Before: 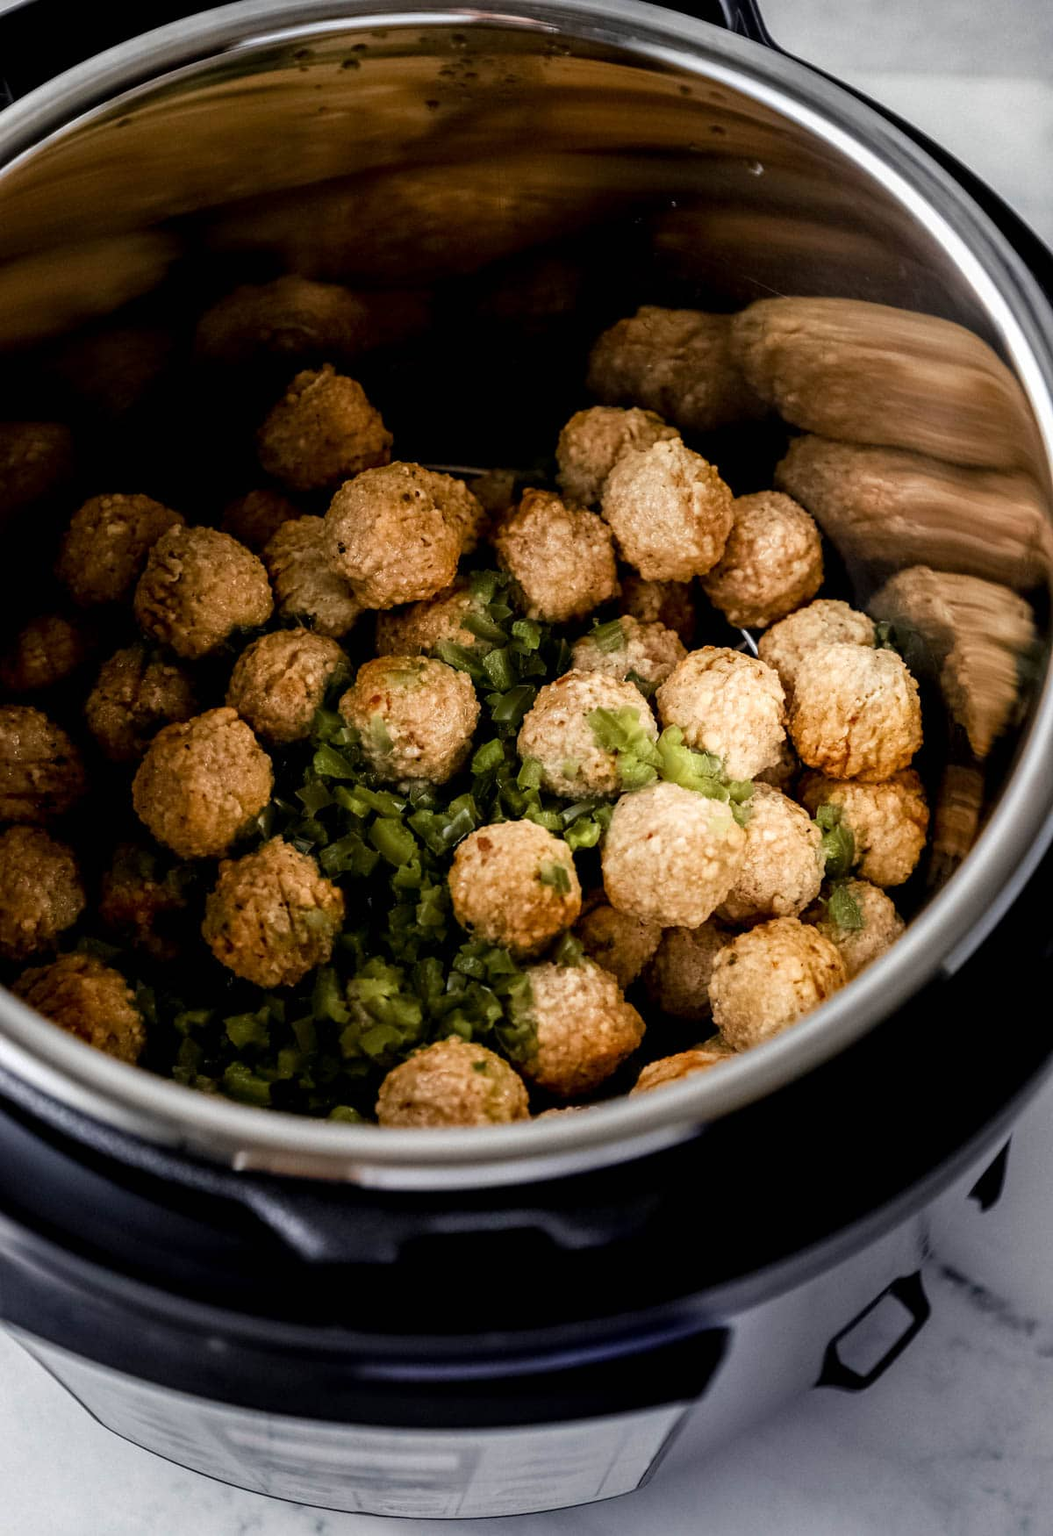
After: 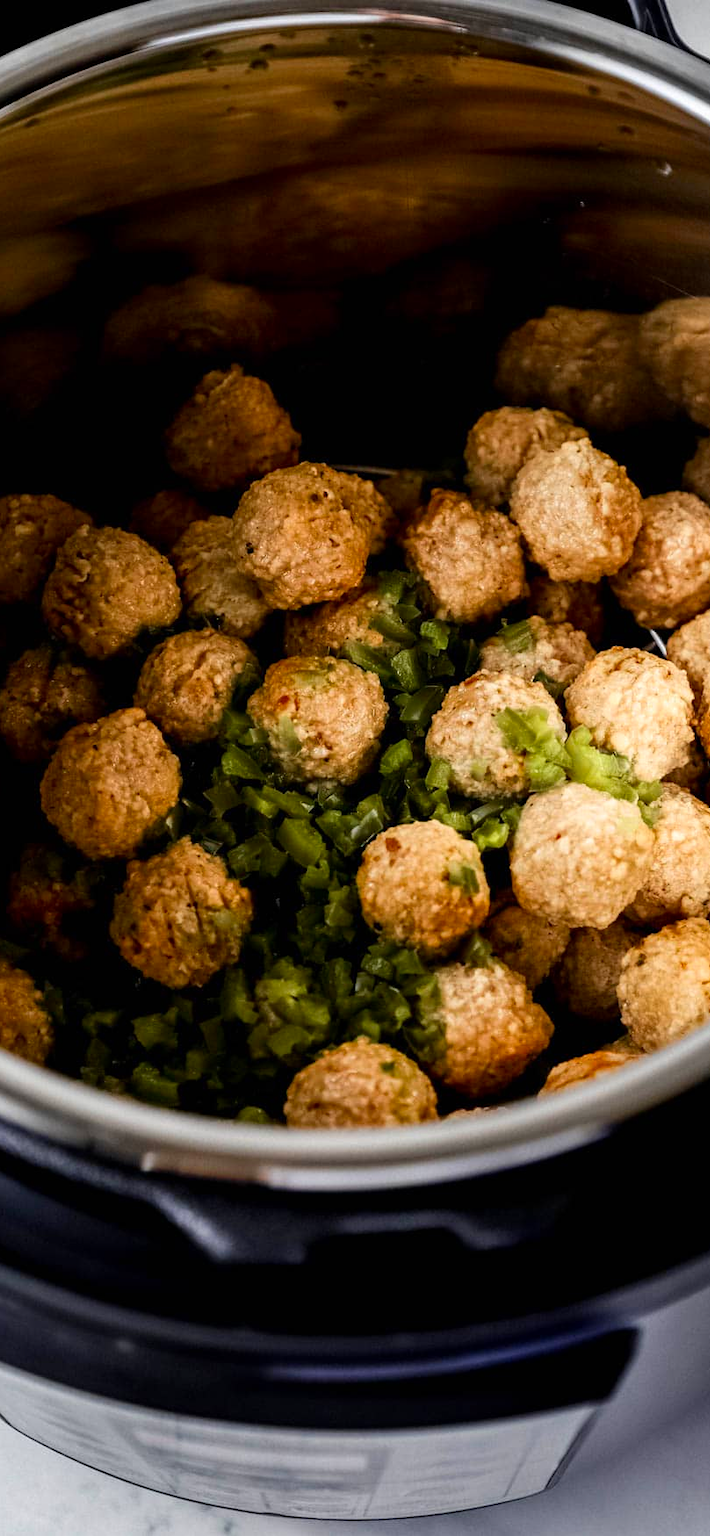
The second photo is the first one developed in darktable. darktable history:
crop and rotate: left 8.762%, right 23.8%
contrast brightness saturation: contrast 0.084, saturation 0.199
